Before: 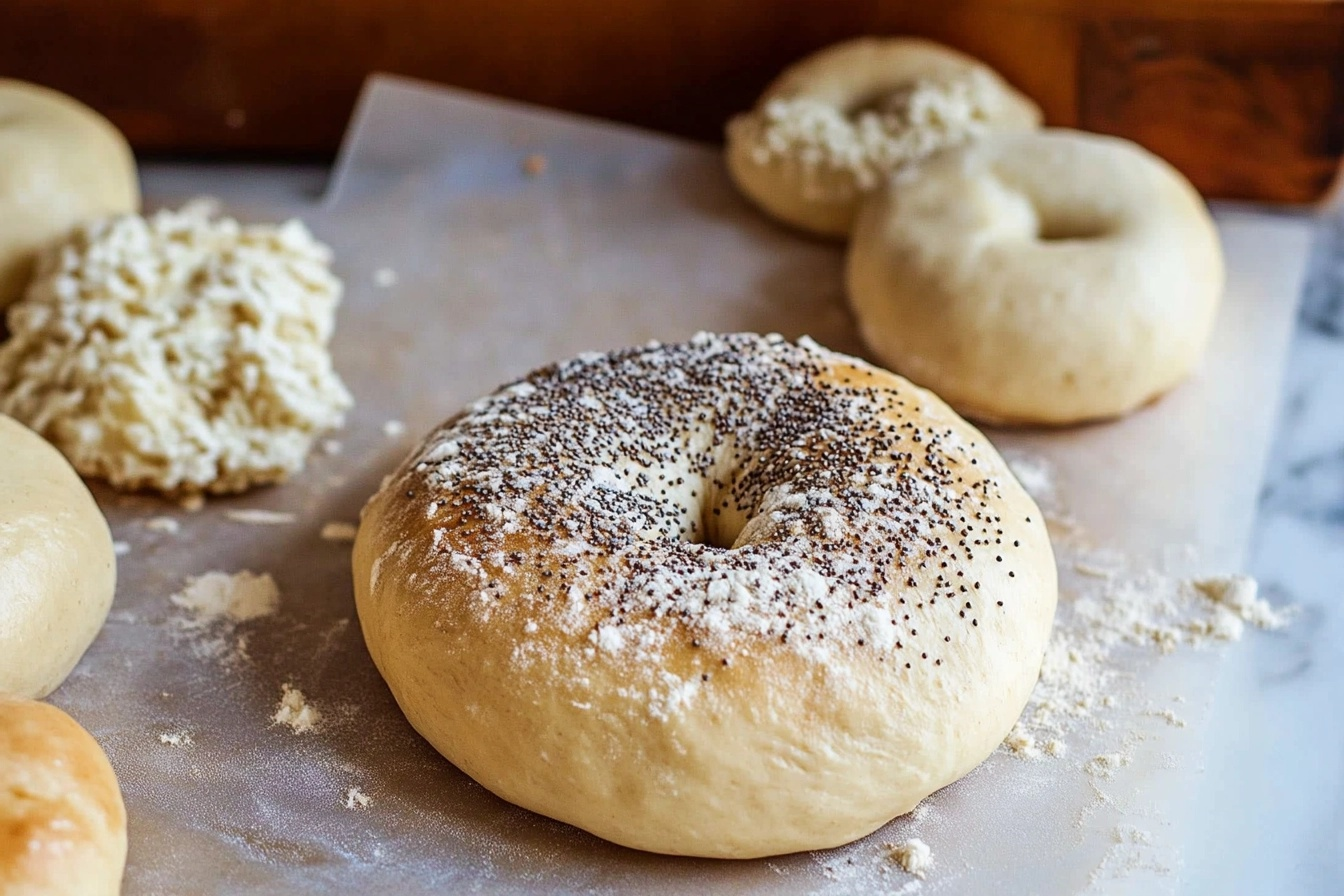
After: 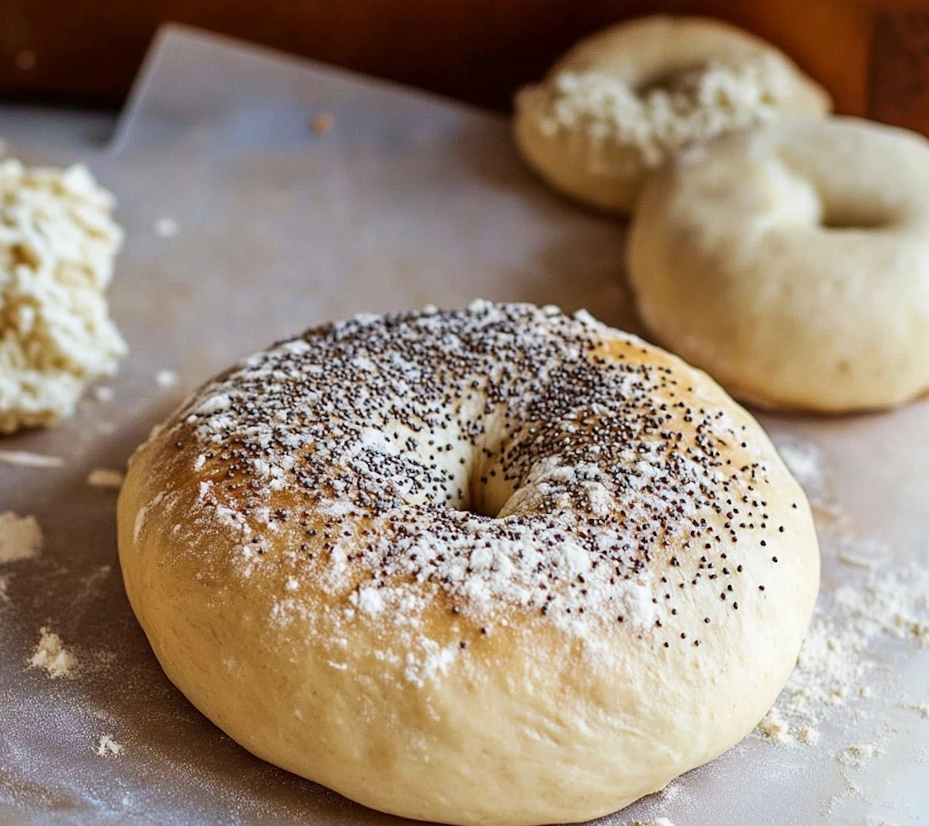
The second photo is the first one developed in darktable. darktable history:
crop and rotate: angle -3.27°, left 14.277%, top 0.028%, right 10.766%, bottom 0.028%
tone equalizer: on, module defaults
